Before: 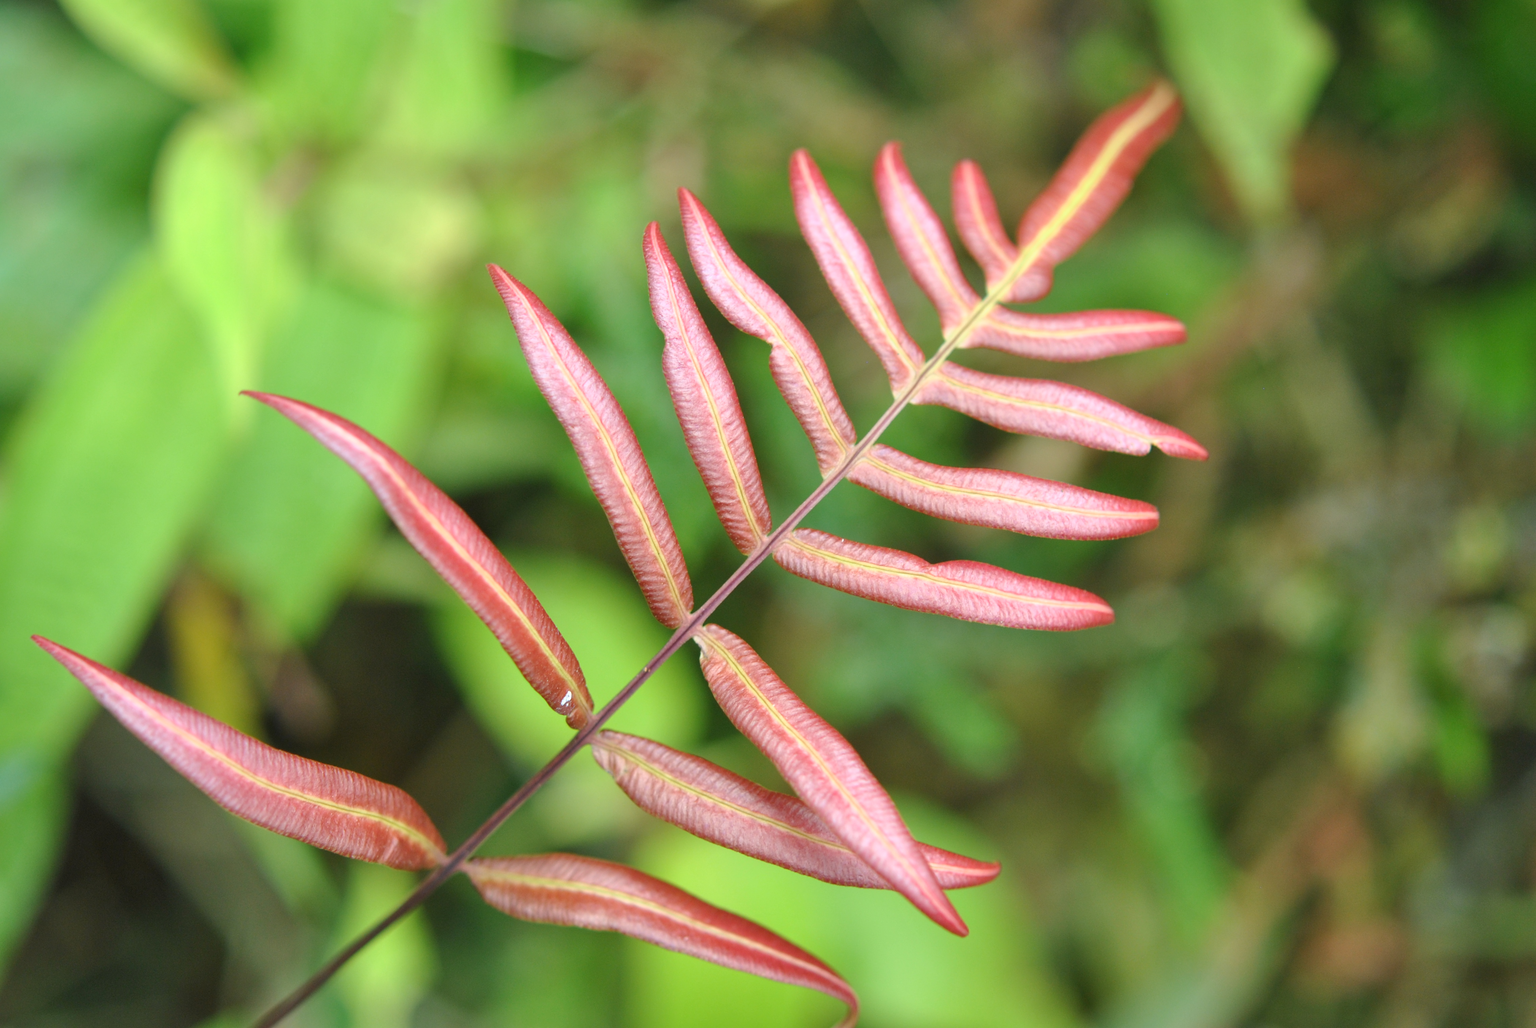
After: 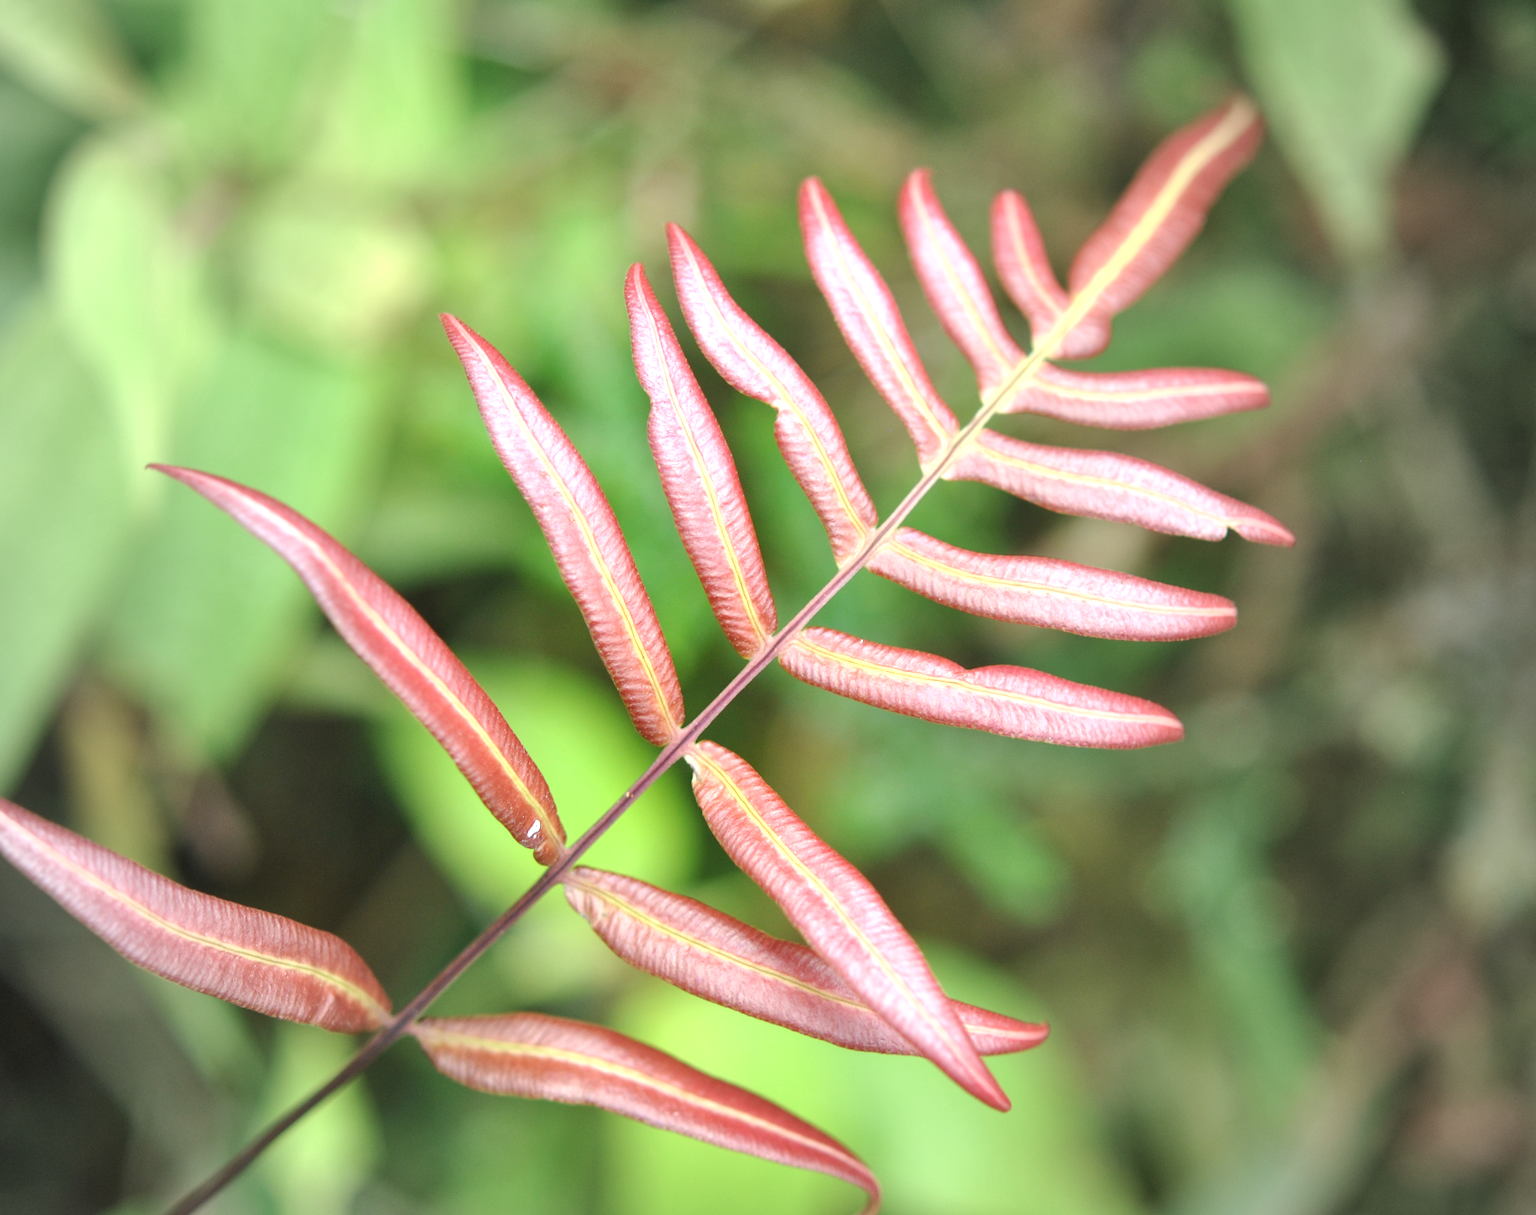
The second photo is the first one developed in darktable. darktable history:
exposure: exposure 0.574 EV, compensate highlight preservation false
crop: left 7.598%, right 7.873%
vignetting: fall-off start 18.21%, fall-off radius 137.95%, brightness -0.207, center (-0.078, 0.066), width/height ratio 0.62, shape 0.59
